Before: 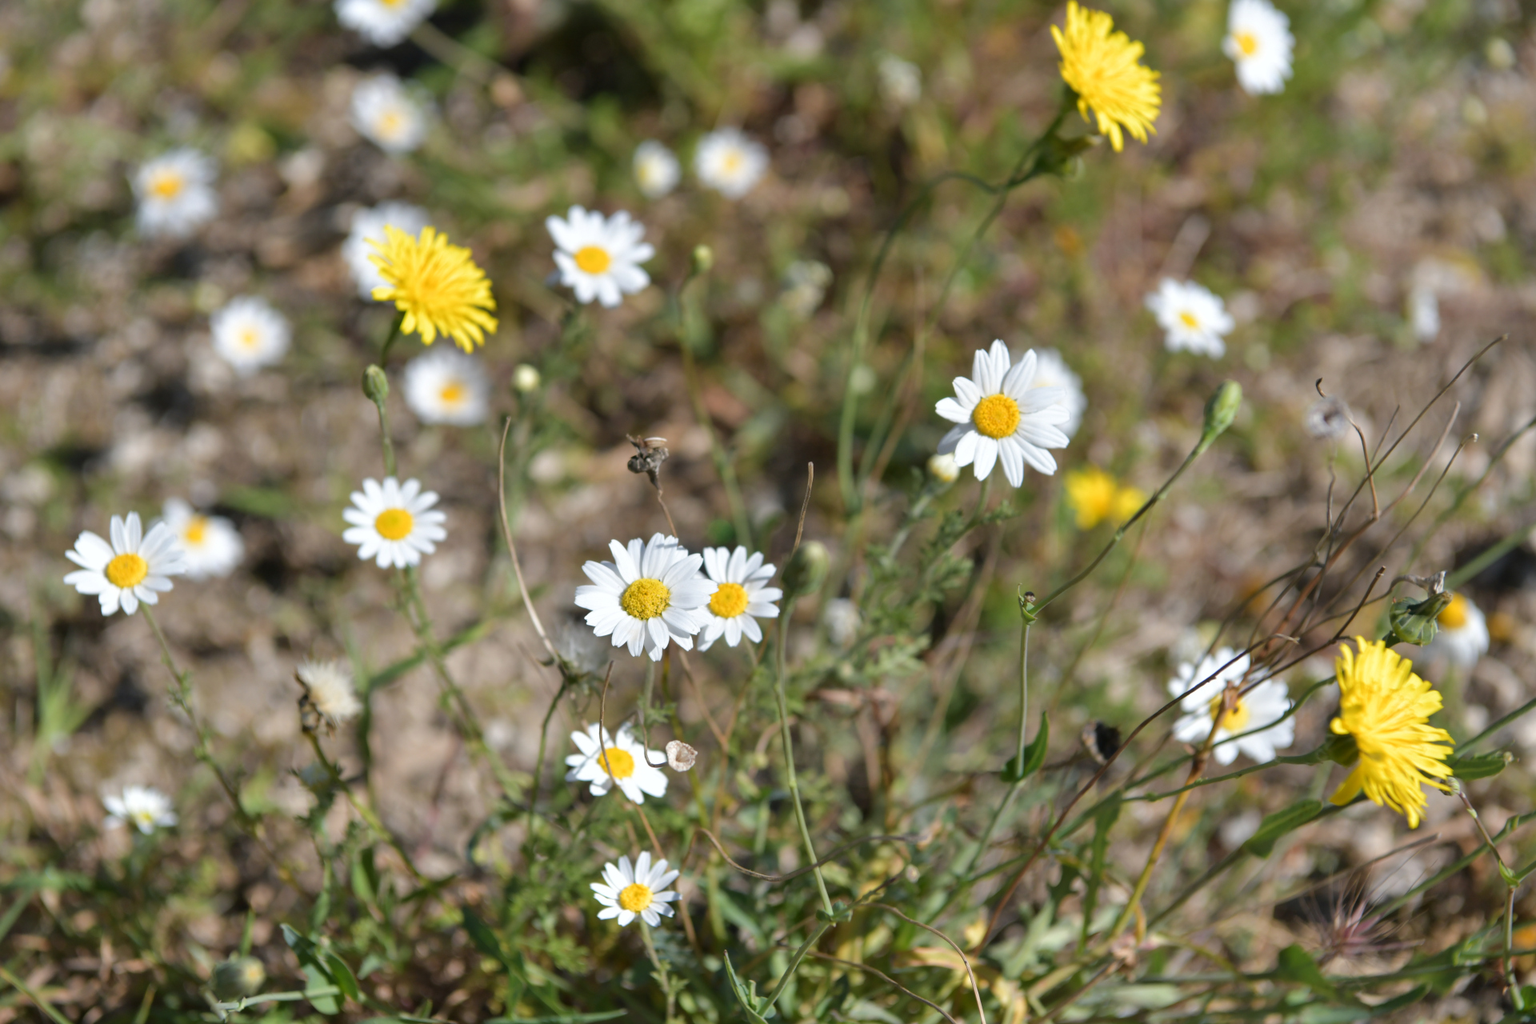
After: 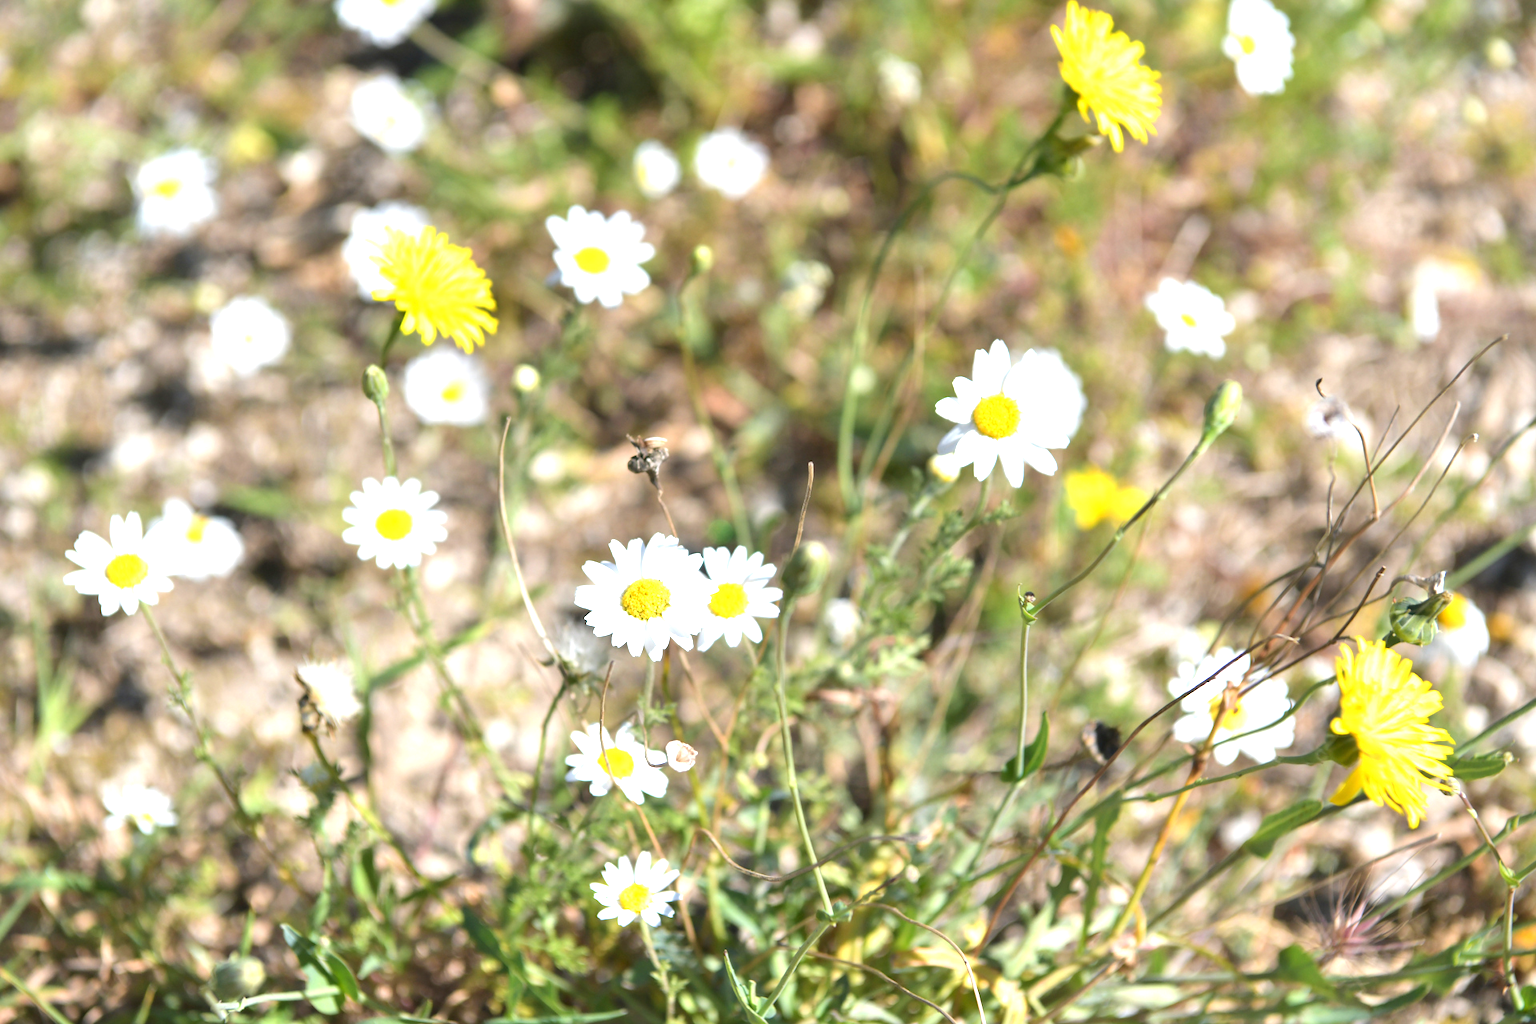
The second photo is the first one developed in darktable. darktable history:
exposure: black level correction 0, exposure 1.378 EV, compensate exposure bias true, compensate highlight preservation false
